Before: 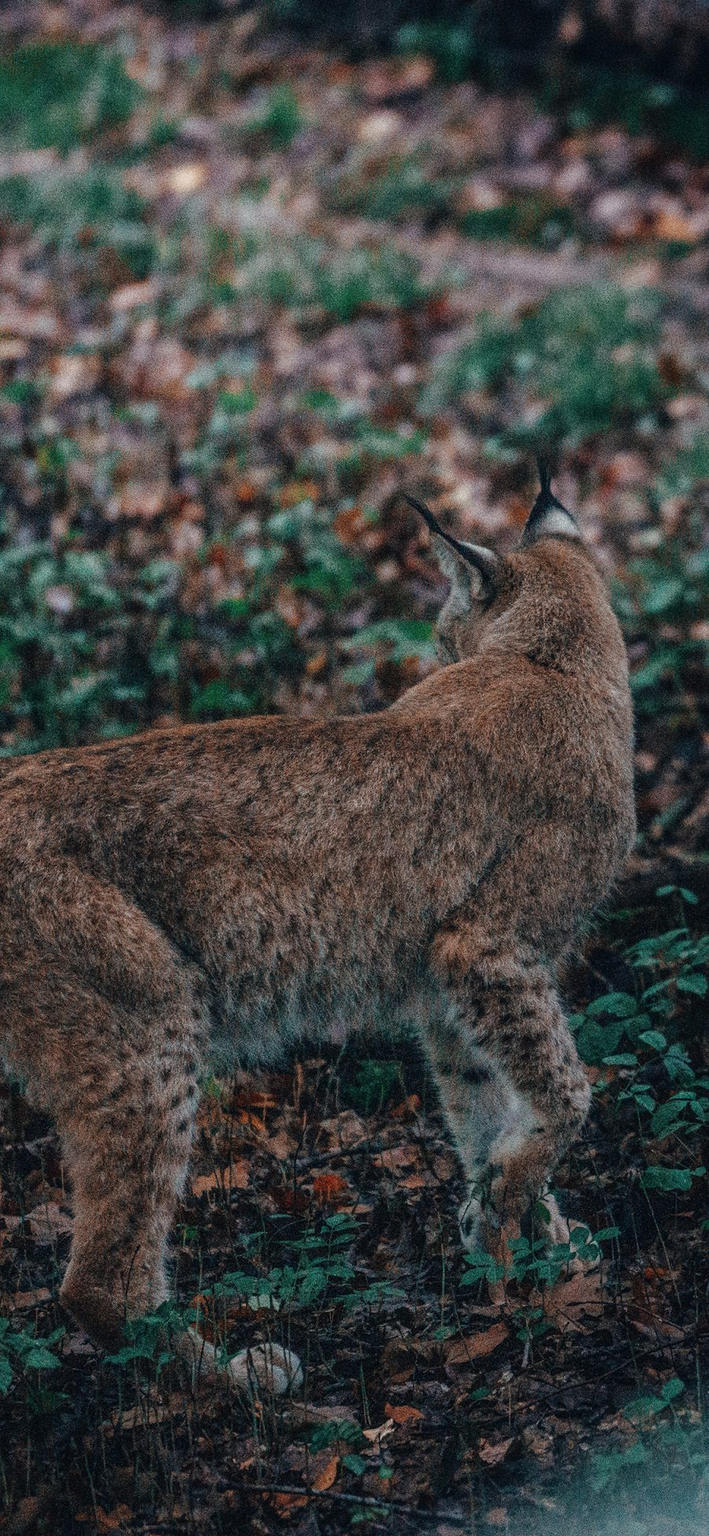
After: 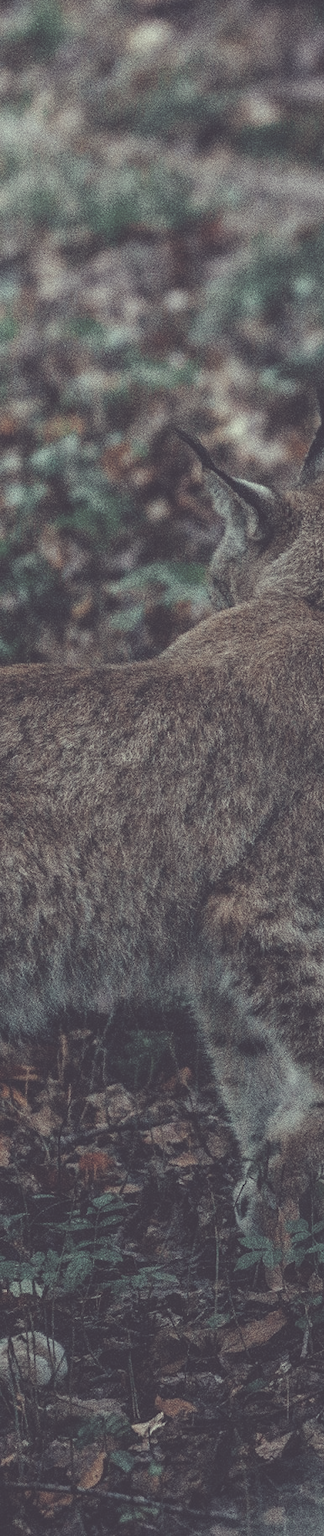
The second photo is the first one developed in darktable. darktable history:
color correction: highlights a* -20.31, highlights b* 20.32, shadows a* 19.23, shadows b* -19.9, saturation 0.448
crop: left 33.832%, top 6.041%, right 23.104%
exposure: black level correction -0.041, exposure 0.061 EV, compensate exposure bias true, compensate highlight preservation false
